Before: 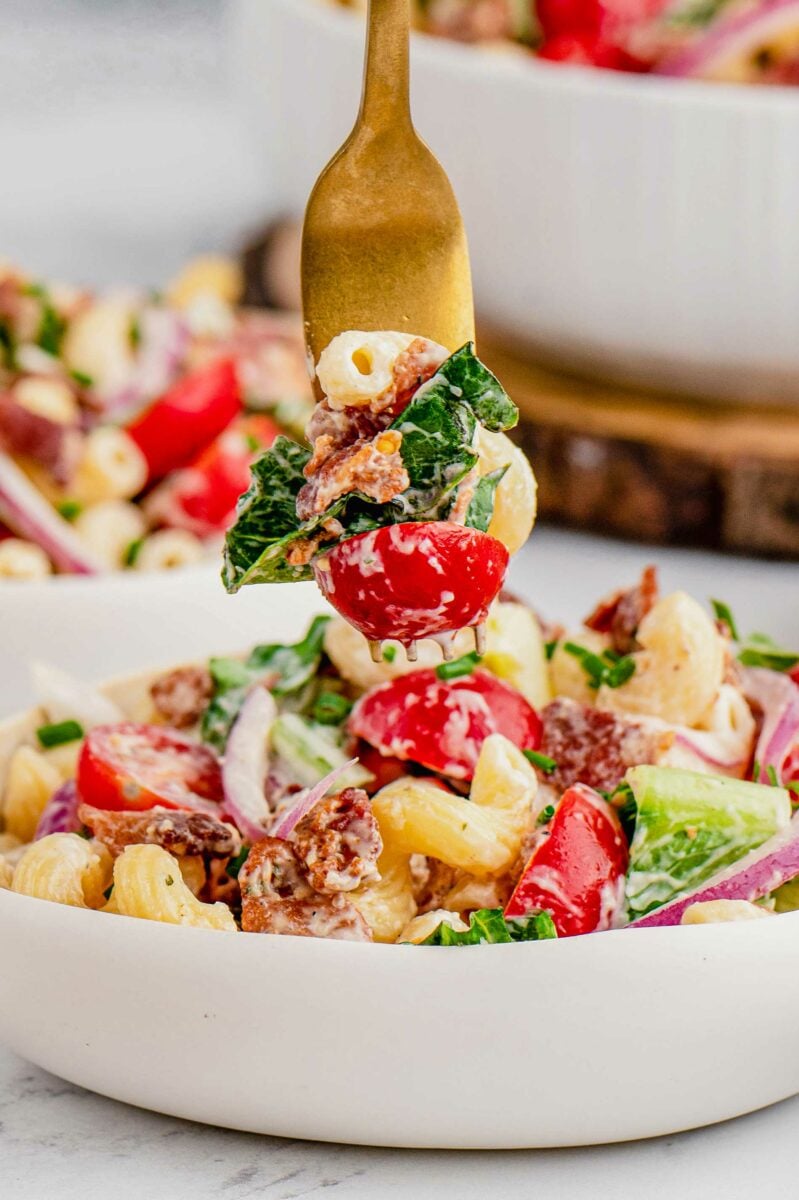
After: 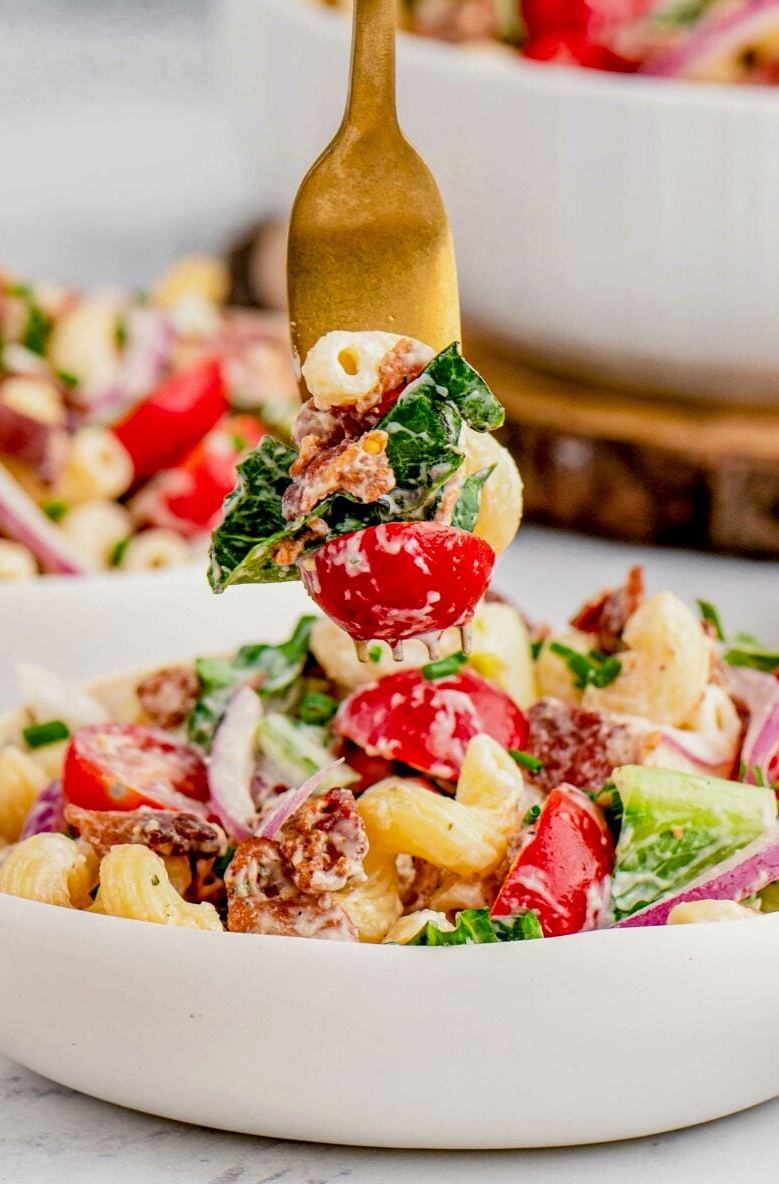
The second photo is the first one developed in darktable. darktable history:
exposure: black level correction 0.007, compensate highlight preservation false
crop and rotate: left 1.774%, right 0.633%, bottom 1.28%
